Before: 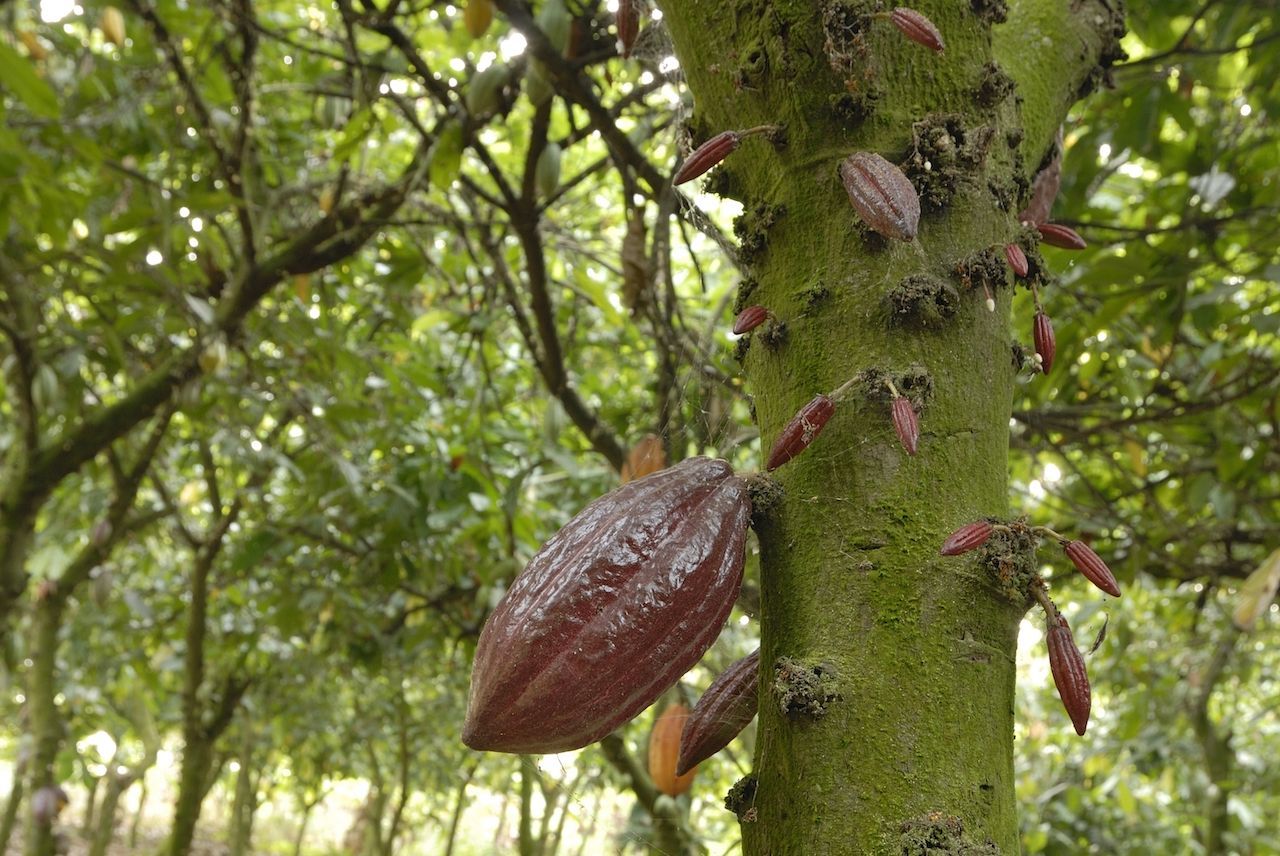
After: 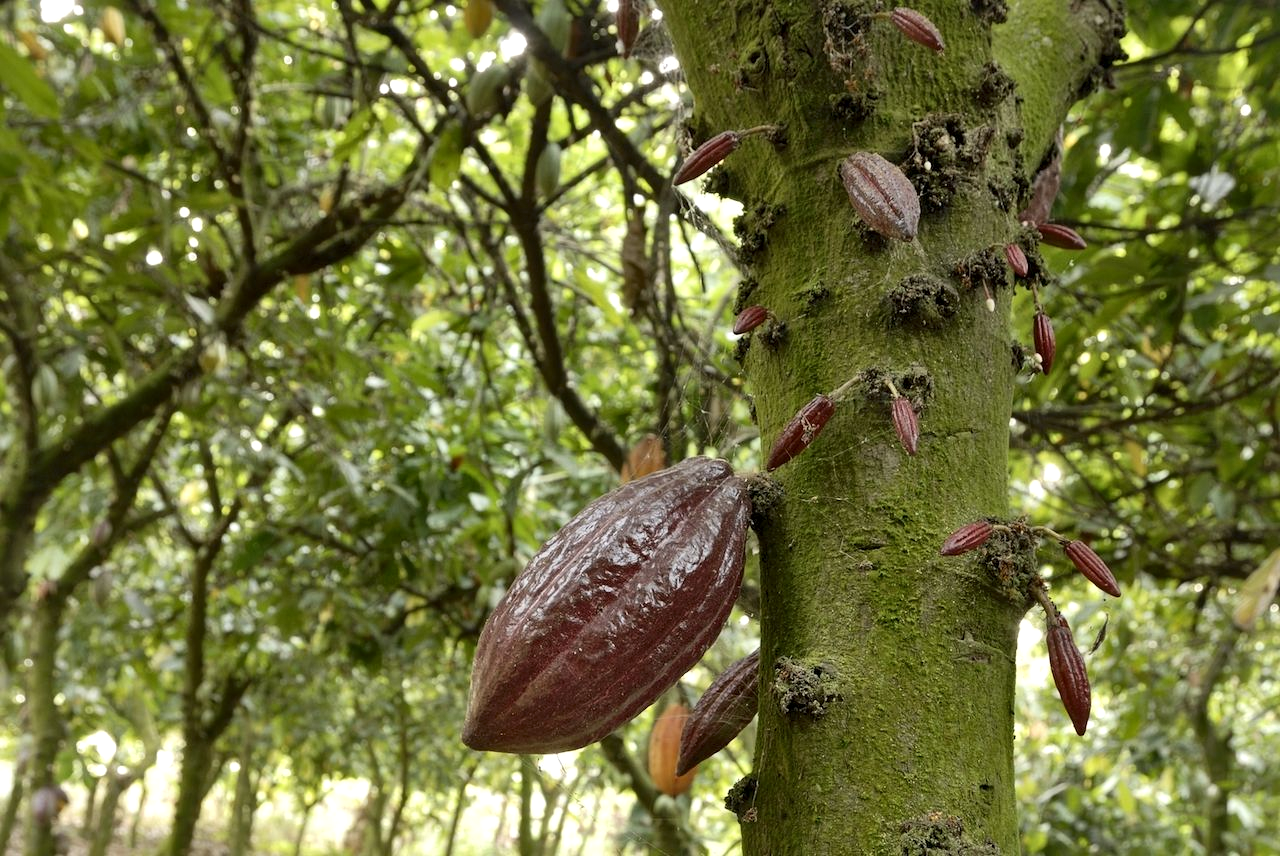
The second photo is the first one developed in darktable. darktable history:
local contrast: mode bilateral grid, contrast 25, coarseness 59, detail 151%, midtone range 0.2
